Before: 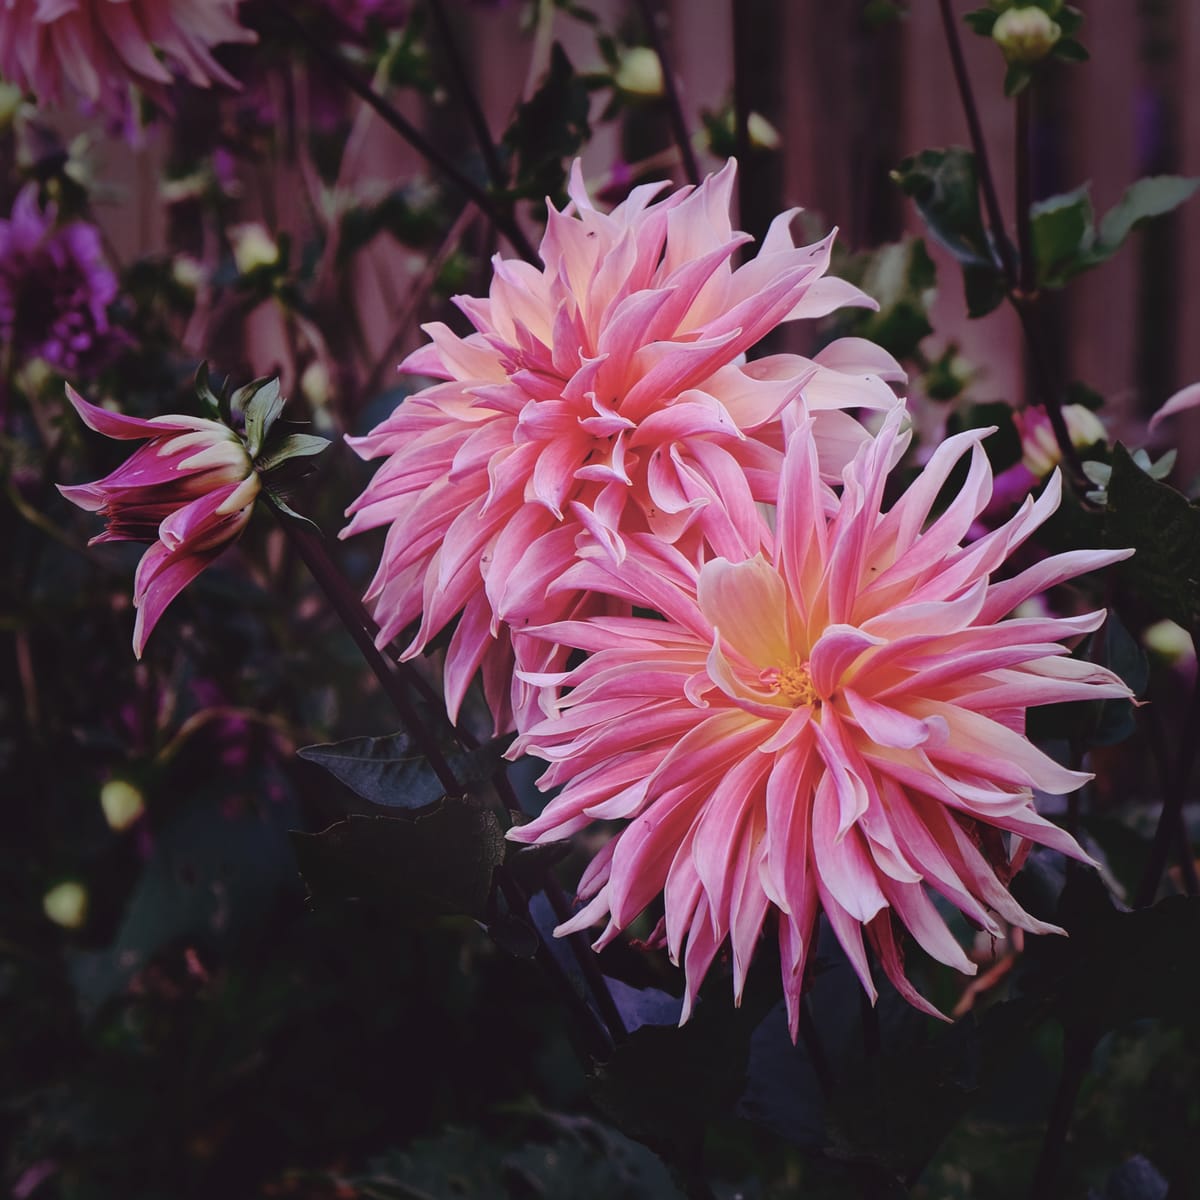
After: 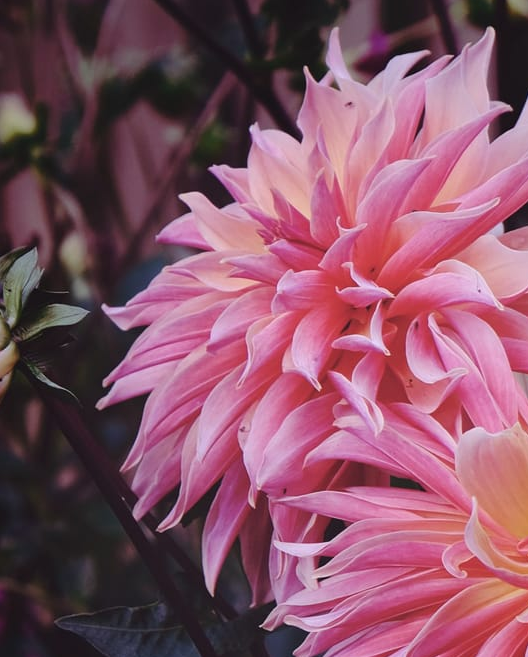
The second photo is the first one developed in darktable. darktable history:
crop: left 20.248%, top 10.86%, right 35.675%, bottom 34.321%
